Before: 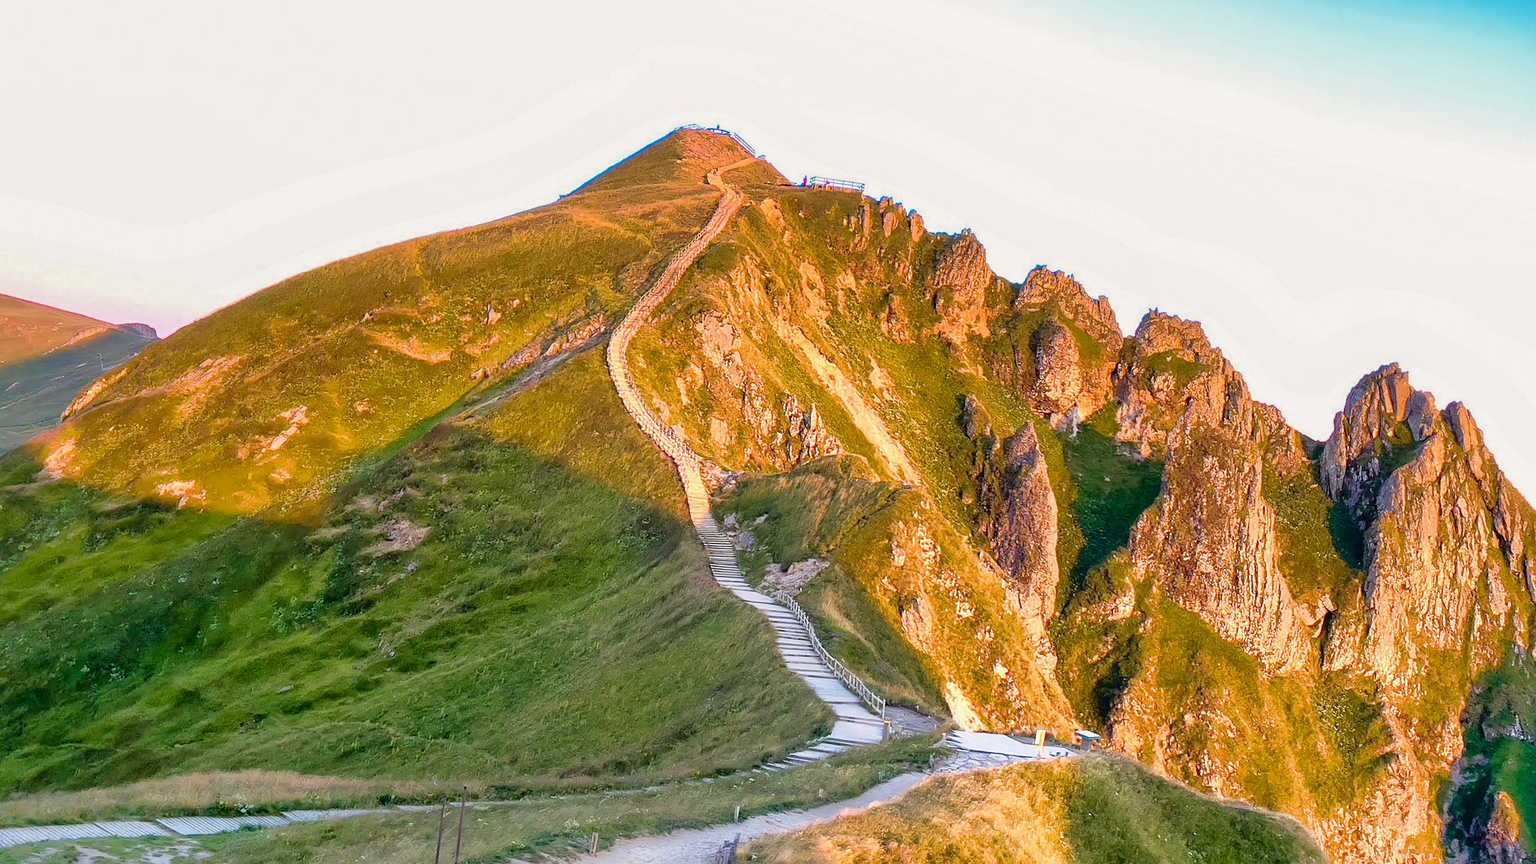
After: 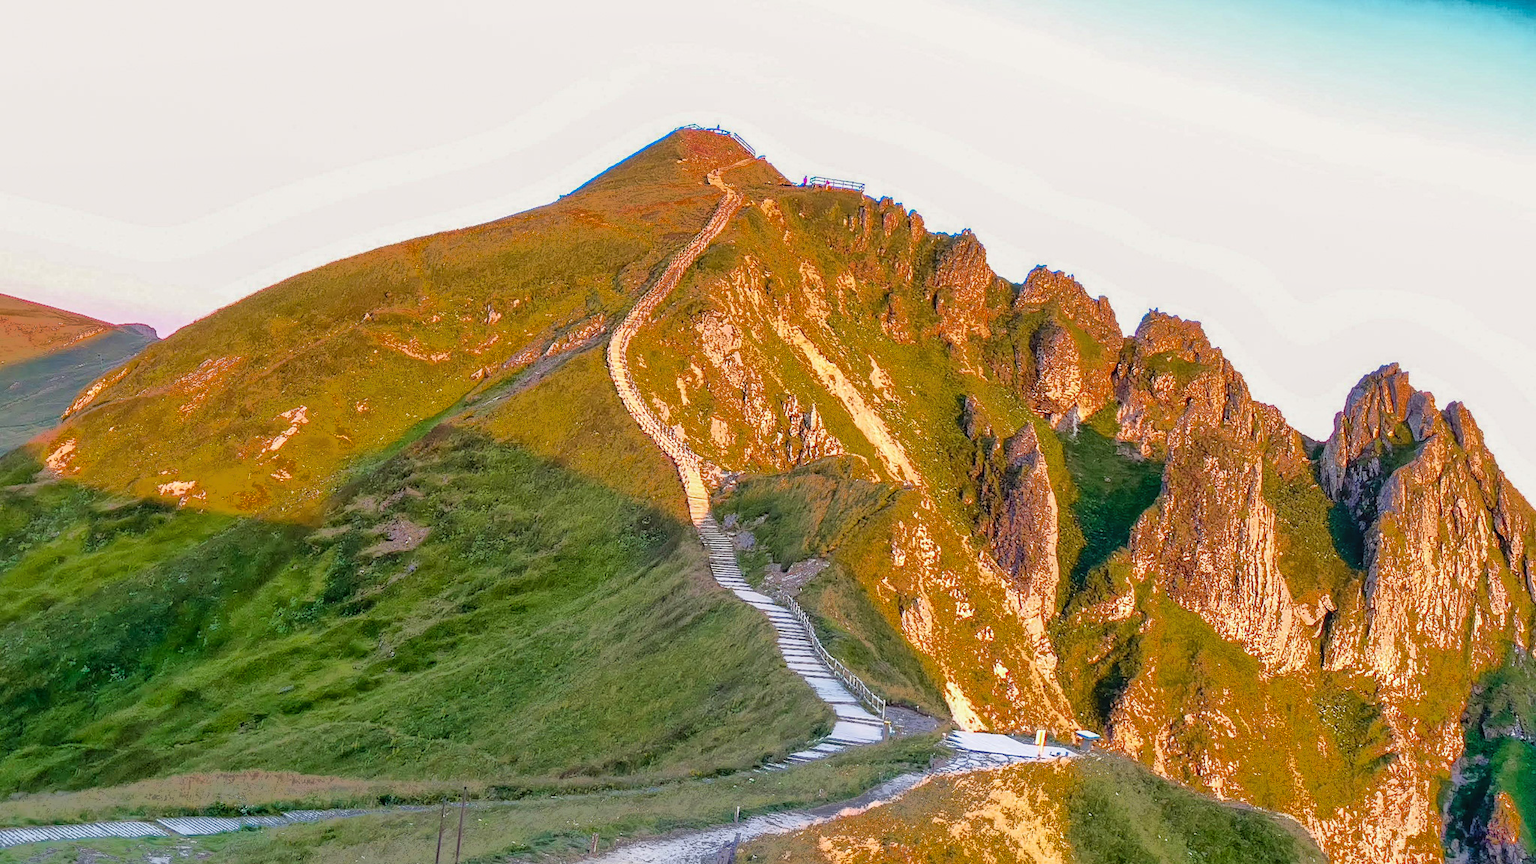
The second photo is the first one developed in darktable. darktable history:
fill light: exposure -0.73 EV, center 0.69, width 2.2
local contrast: detail 110%
